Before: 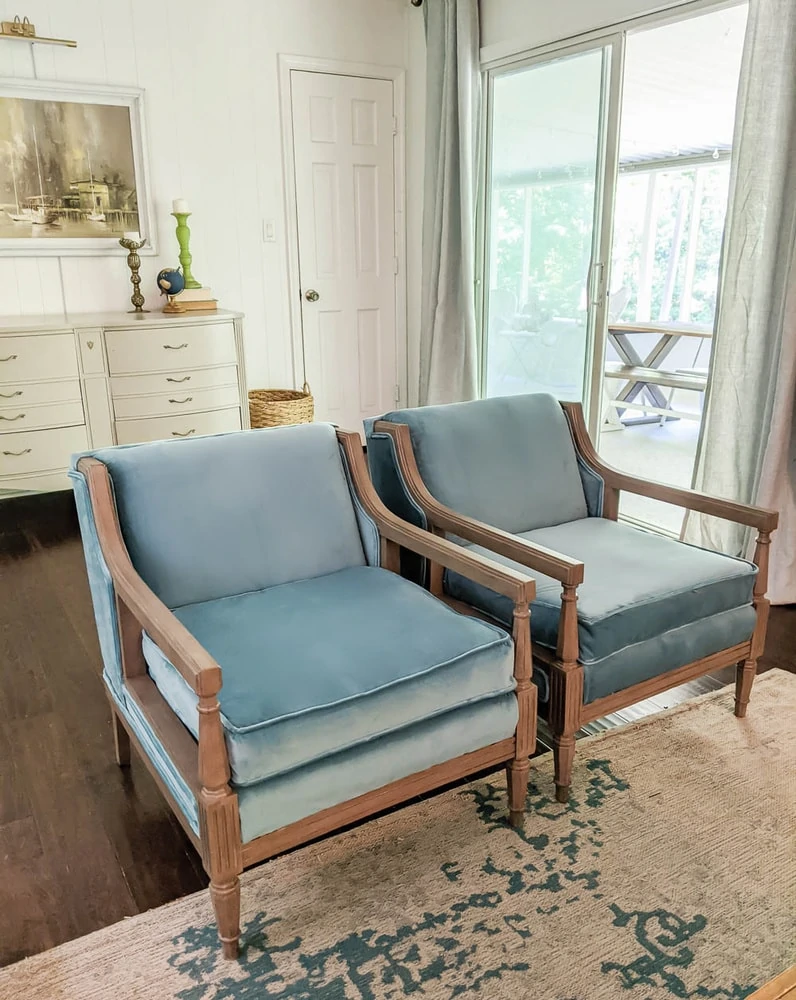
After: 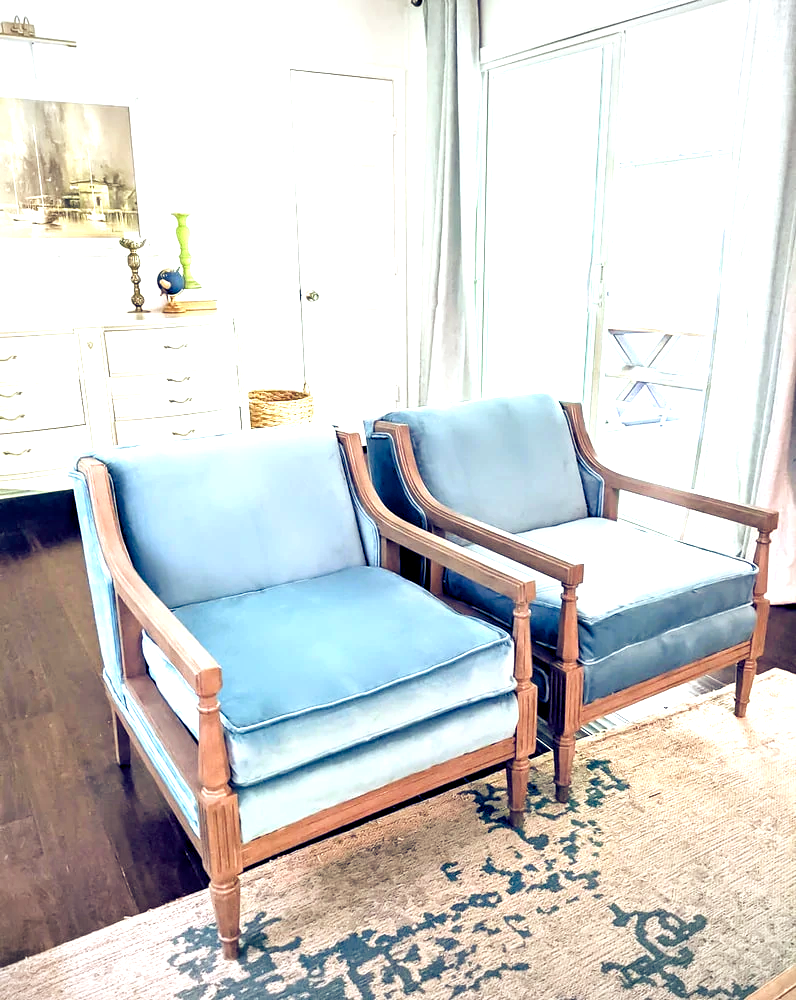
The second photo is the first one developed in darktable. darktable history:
vignetting: fall-off radius 60.92%
exposure: black level correction 0, exposure 1.2 EV, compensate exposure bias true, compensate highlight preservation false
color balance rgb: shadows lift › luminance -41.13%, shadows lift › chroma 14.13%, shadows lift › hue 260°, power › luminance -3.76%, power › chroma 0.56%, power › hue 40.37°, highlights gain › luminance 16.81%, highlights gain › chroma 2.94%, highlights gain › hue 260°, global offset › luminance -0.29%, global offset › chroma 0.31%, global offset › hue 260°, perceptual saturation grading › global saturation 20%, perceptual saturation grading › highlights -13.92%, perceptual saturation grading › shadows 50%
